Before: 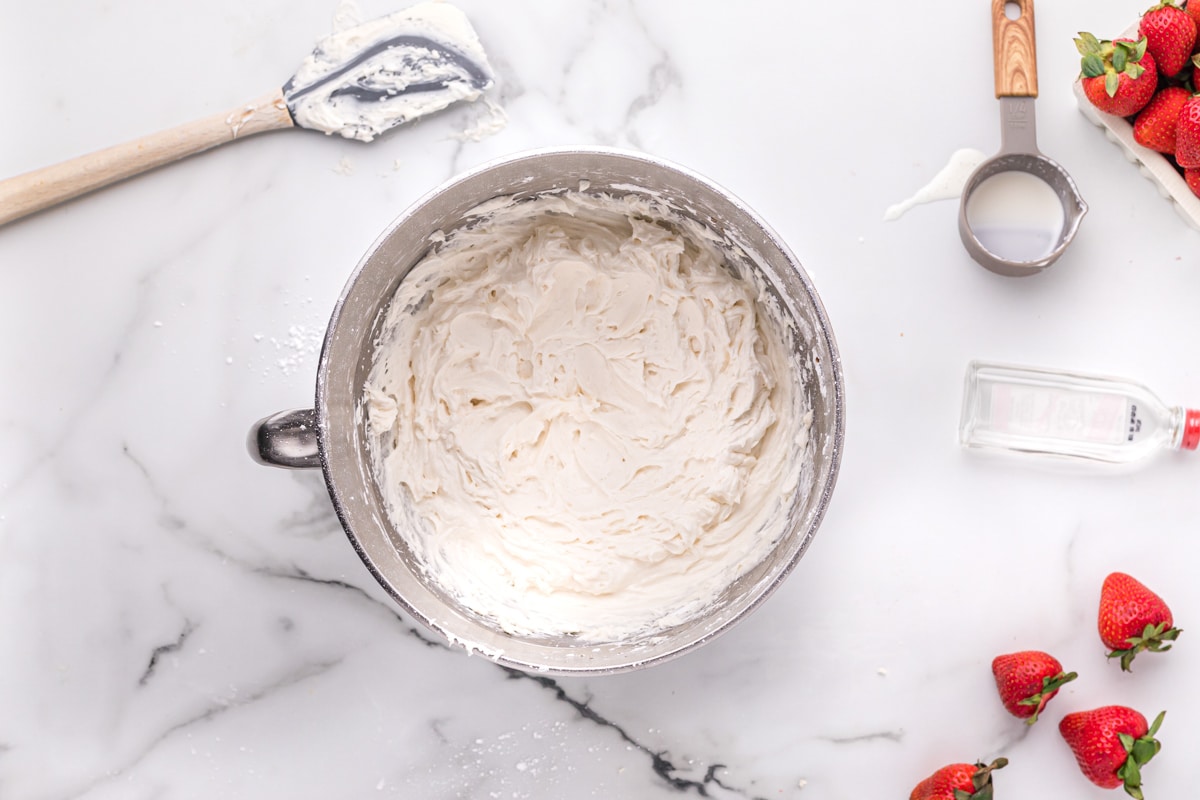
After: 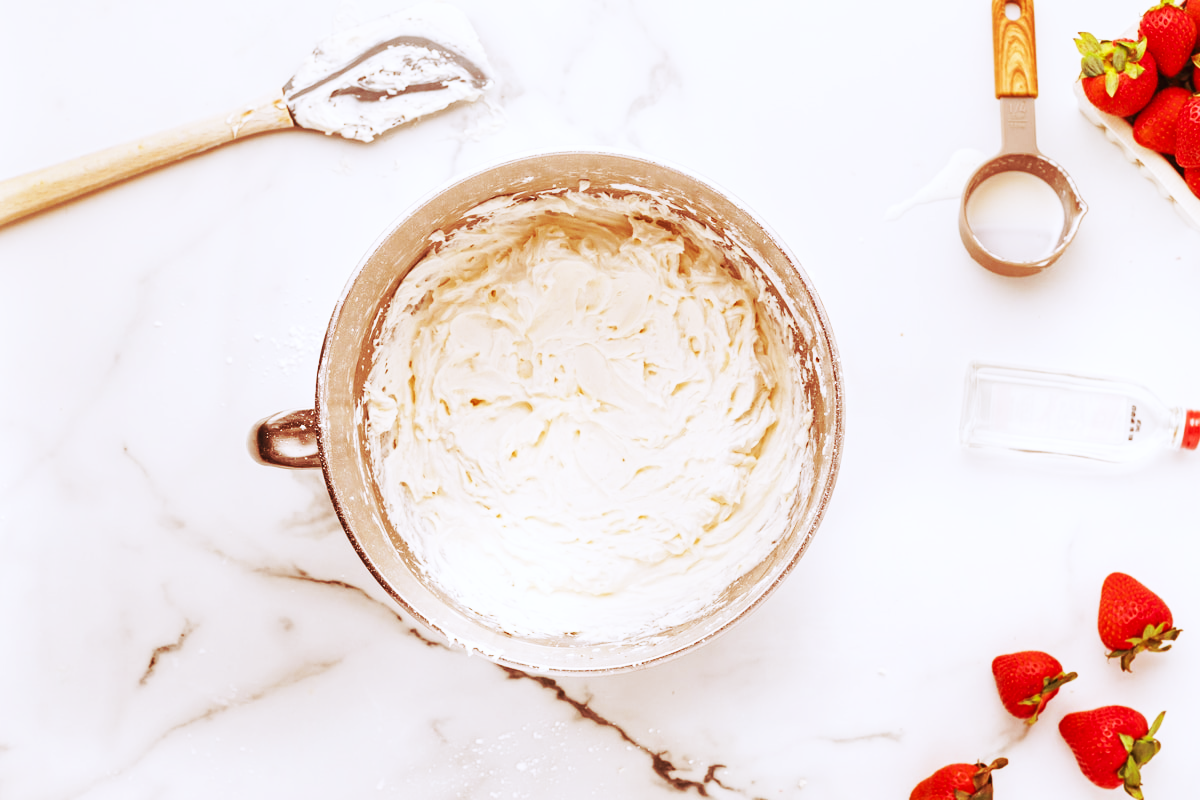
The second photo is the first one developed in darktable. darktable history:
tone curve: curves: ch0 [(0, 0) (0.003, 0.017) (0.011, 0.018) (0.025, 0.03) (0.044, 0.051) (0.069, 0.075) (0.1, 0.104) (0.136, 0.138) (0.177, 0.183) (0.224, 0.237) (0.277, 0.294) (0.335, 0.361) (0.399, 0.446) (0.468, 0.552) (0.543, 0.66) (0.623, 0.753) (0.709, 0.843) (0.801, 0.912) (0.898, 0.962) (1, 1)], preserve colors none
color look up table: target L [87.85, 81.8, 84.44, 88.54, 72.05, 73, 71.82, 68.52, 59.67, 44.3, 29.68, 200.09, 82.22, 65.59, 68.41, 53.22, 60.59, 60.13, 45.23, 42.54, 36.55, 36.26, 30.22, 33.97, 20.31, 0.86, 91.64, 86.23, 65.74, 72.73, 55.53, 52.06, 49.24, 58.08, 50.84, 62.71, 57.56, 43.89, 39.54, 40.29, 31.61, 21.28, 12.18, 90.68, 80.23, 79.33, 75.75, 65.39, 34.02], target a [-42.67, -48.13, -48.91, -21.69, -46.85, -18.23, -50.09, -38.32, -12.23, -15, -9.165, 0, -9.75, 17.33, 0.93, 43.48, 18.51, 11.33, 60.14, 55.4, 44.68, 35.07, 30.47, 49.3, 39.85, 2.72, 1.612, 17.12, 36.03, 20.35, 59.92, 72.77, 67.43, 6.679, 38.14, 2.919, 10.15, 63.63, 53.98, 57.09, 3.809, 39.12, 26.47, -13.58, -50.03, -14.32, -13.39, -19.94, -5.761], target b [85.11, 75.43, 32.41, 11.13, 3.901, 59.47, 29.93, 59.12, 31.25, 16.03, 32.37, 0, 69.47, 61.27, 62.45, 54.56, 34.65, 54.94, 50.13, 43.5, 40.17, 45.9, 26.91, 46.79, 31.99, 1.082, -7.742, -19.73, -15.18, -36.62, -47.04, -57.39, -26.62, 7.264, -18.18, -49.6, -20.48, -72.54, 4.468, -47.09, -22.78, 23.87, -13.15, -13.63, -29.99, -6.651, -27.86, -44.51, -4.973], num patches 49
